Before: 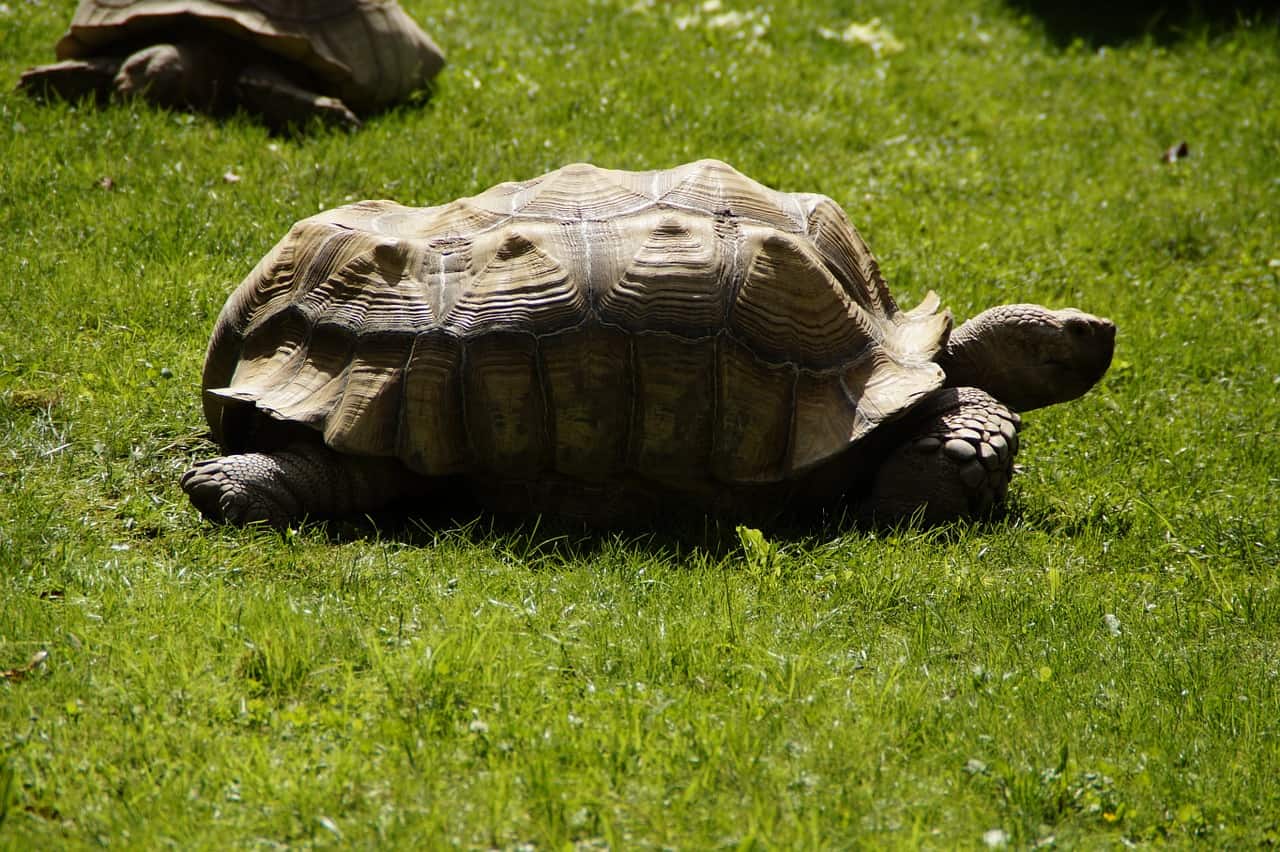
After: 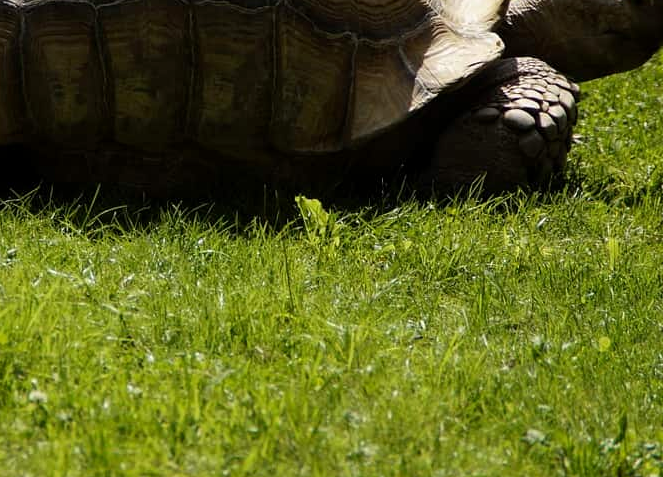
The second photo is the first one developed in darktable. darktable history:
crop: left 34.479%, top 38.822%, right 13.718%, bottom 5.172%
exposure: black level correction 0.001, exposure 0.014 EV, compensate highlight preservation false
